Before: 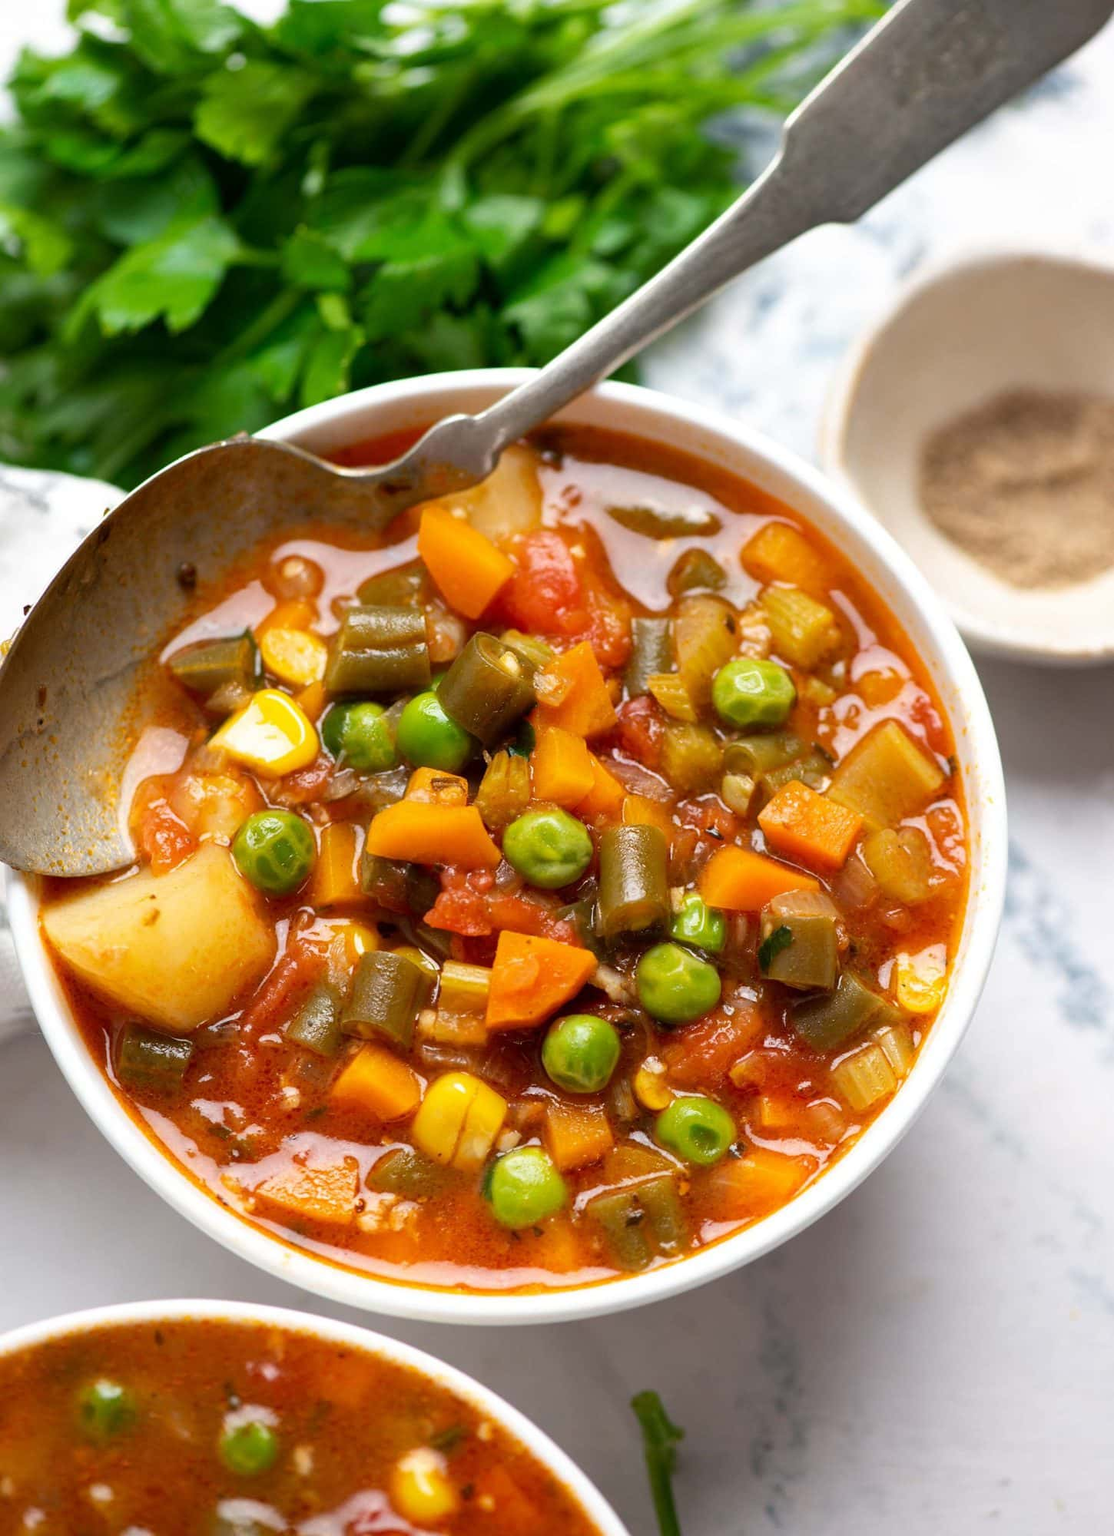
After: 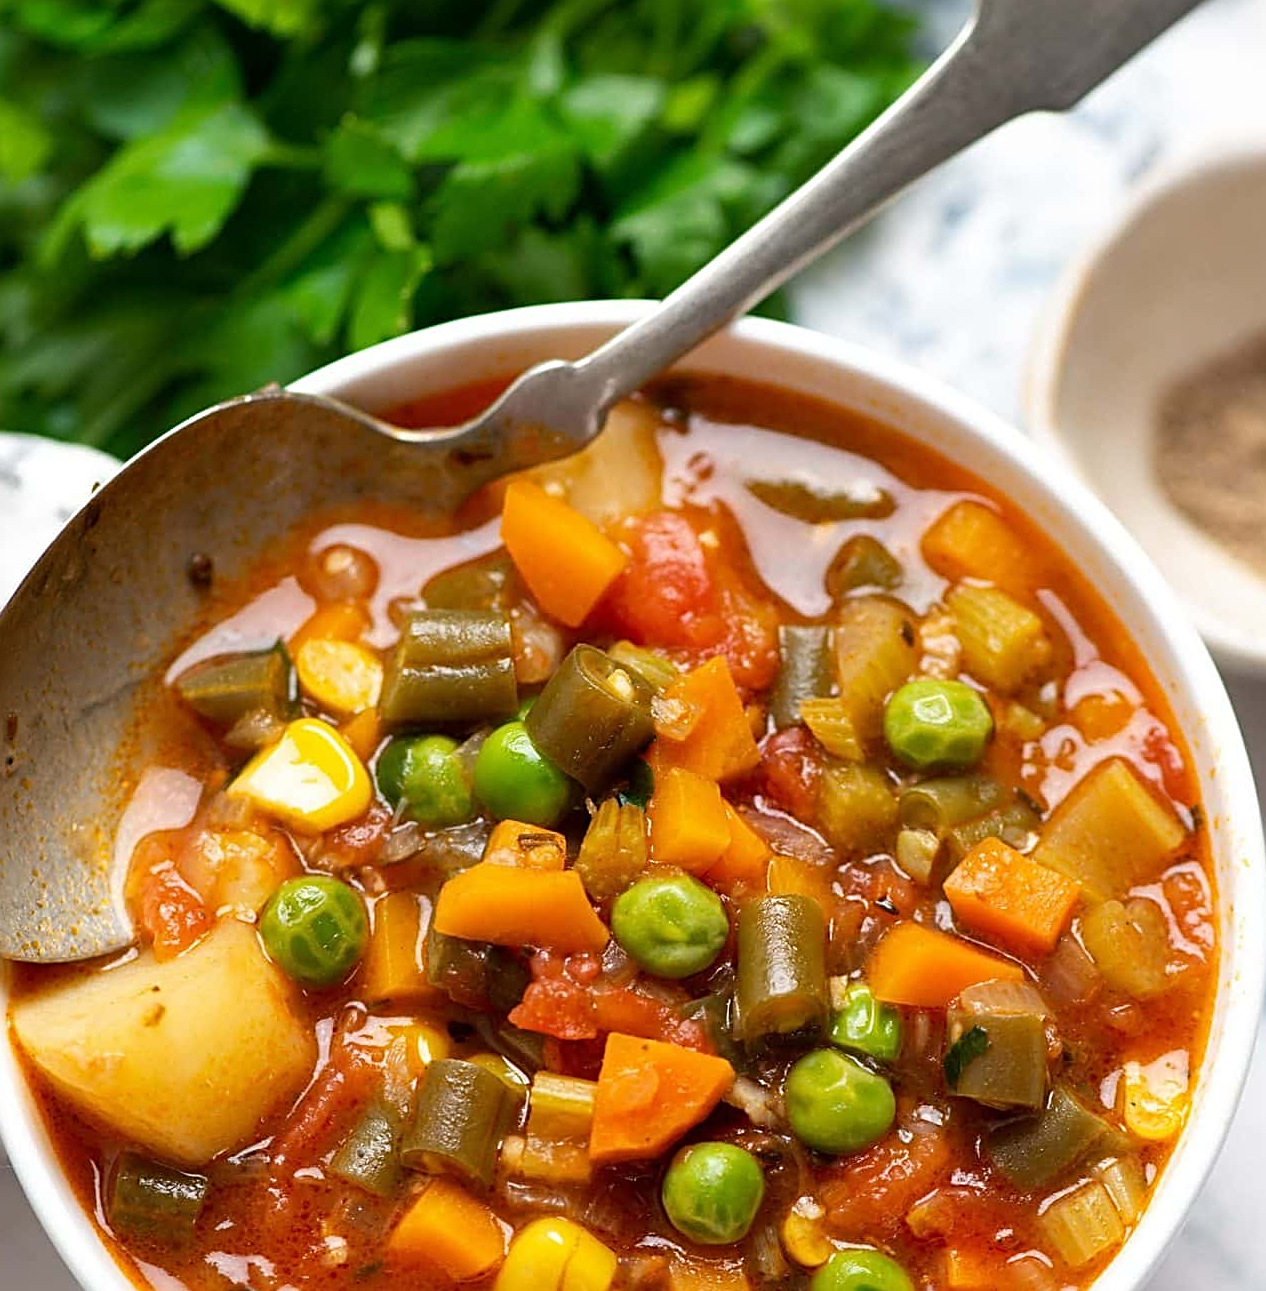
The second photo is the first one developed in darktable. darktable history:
crop: left 3.015%, top 8.969%, right 9.647%, bottom 26.457%
sharpen: radius 2.531, amount 0.628
